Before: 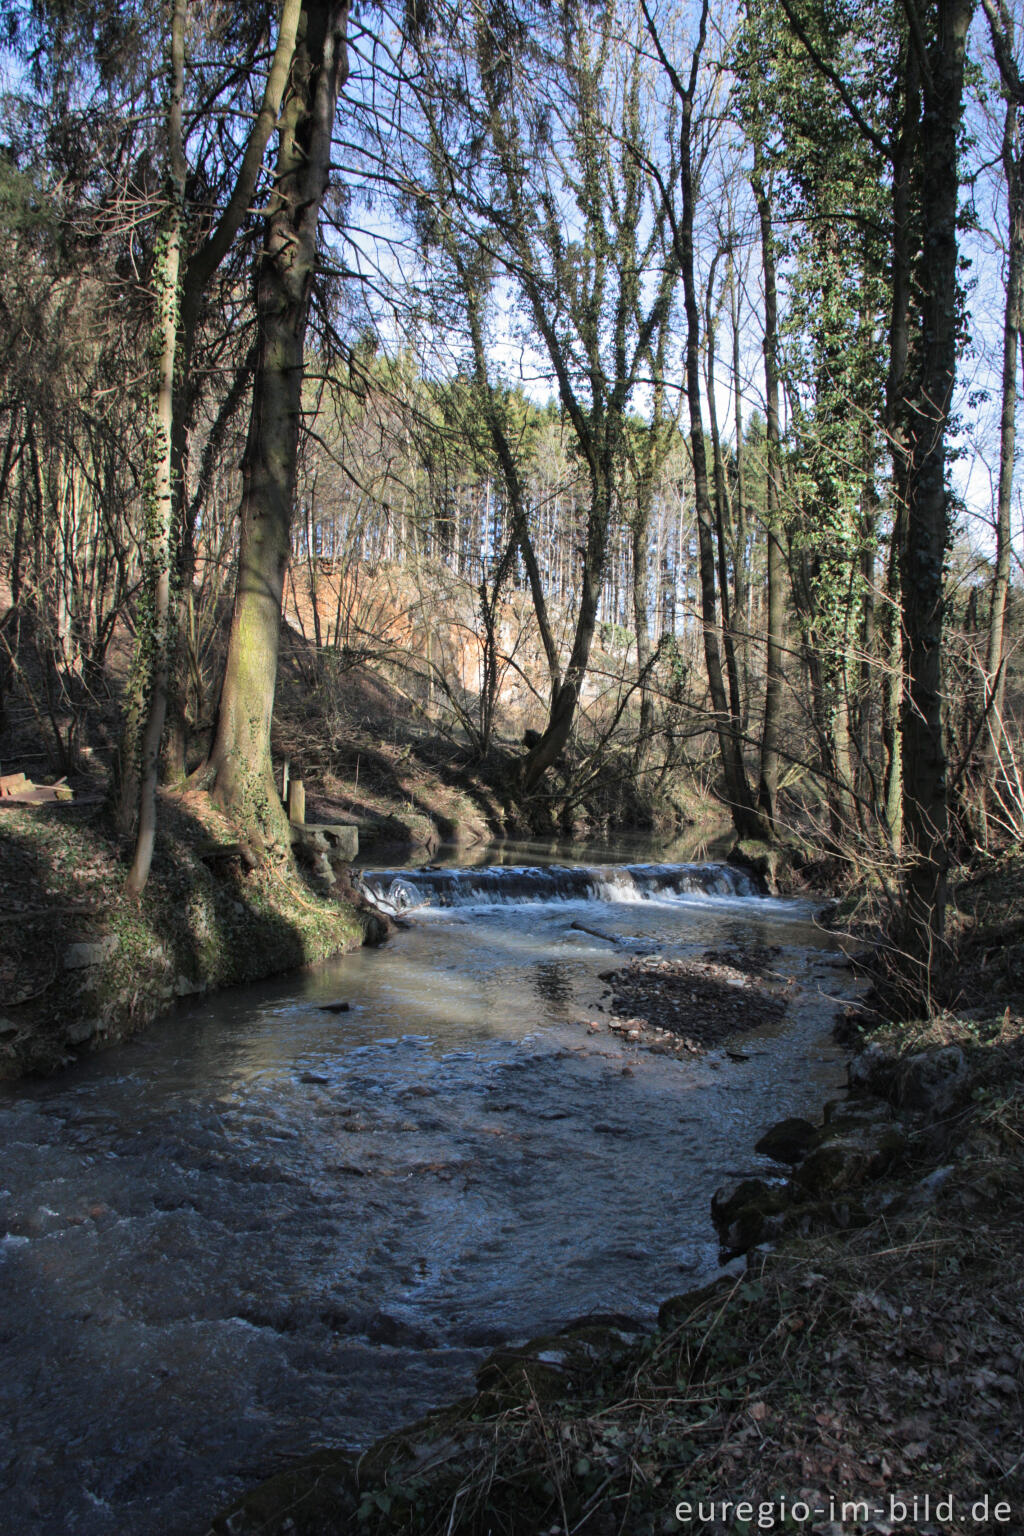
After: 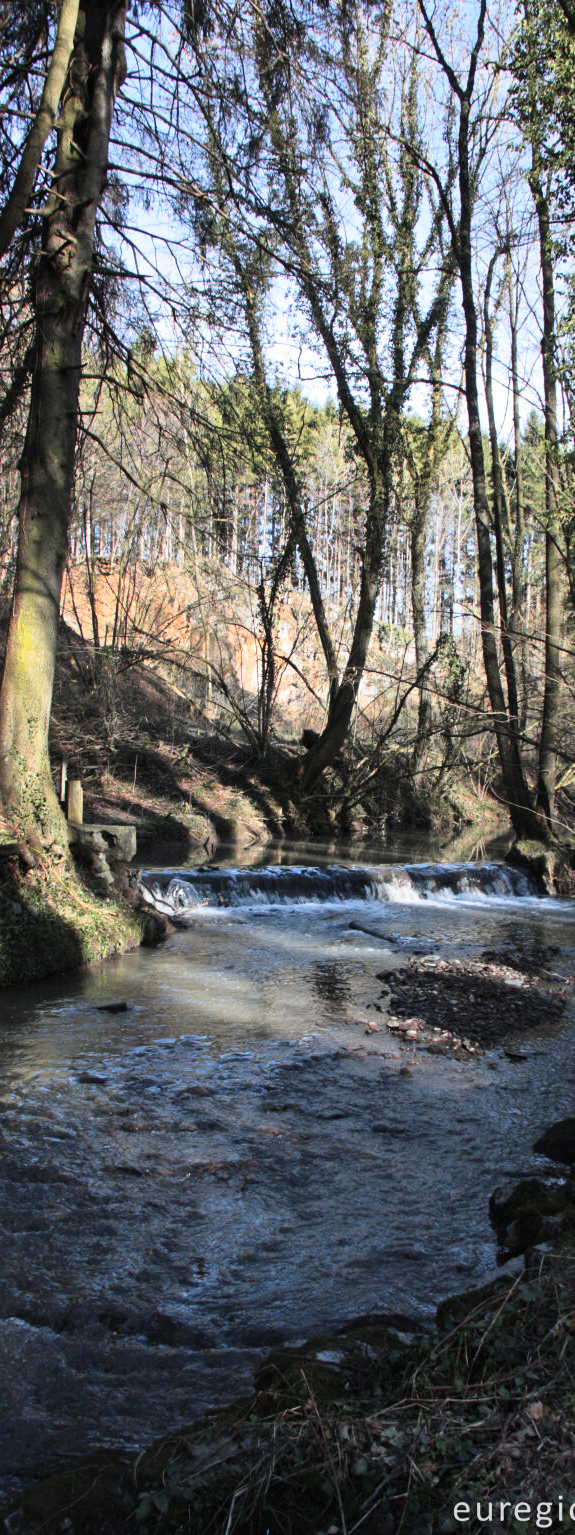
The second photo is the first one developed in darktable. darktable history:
crop: left 21.701%, right 22.091%, bottom 0.008%
tone curve: curves: ch0 [(0, 0.003) (0.117, 0.101) (0.257, 0.246) (0.408, 0.432) (0.632, 0.716) (0.795, 0.884) (1, 1)]; ch1 [(0, 0) (0.227, 0.197) (0.405, 0.421) (0.501, 0.501) (0.522, 0.526) (0.546, 0.564) (0.589, 0.602) (0.696, 0.761) (0.976, 0.992)]; ch2 [(0, 0) (0.208, 0.176) (0.377, 0.38) (0.5, 0.5) (0.537, 0.534) (0.571, 0.577) (0.627, 0.64) (0.698, 0.76) (1, 1)], color space Lab, independent channels, preserve colors none
